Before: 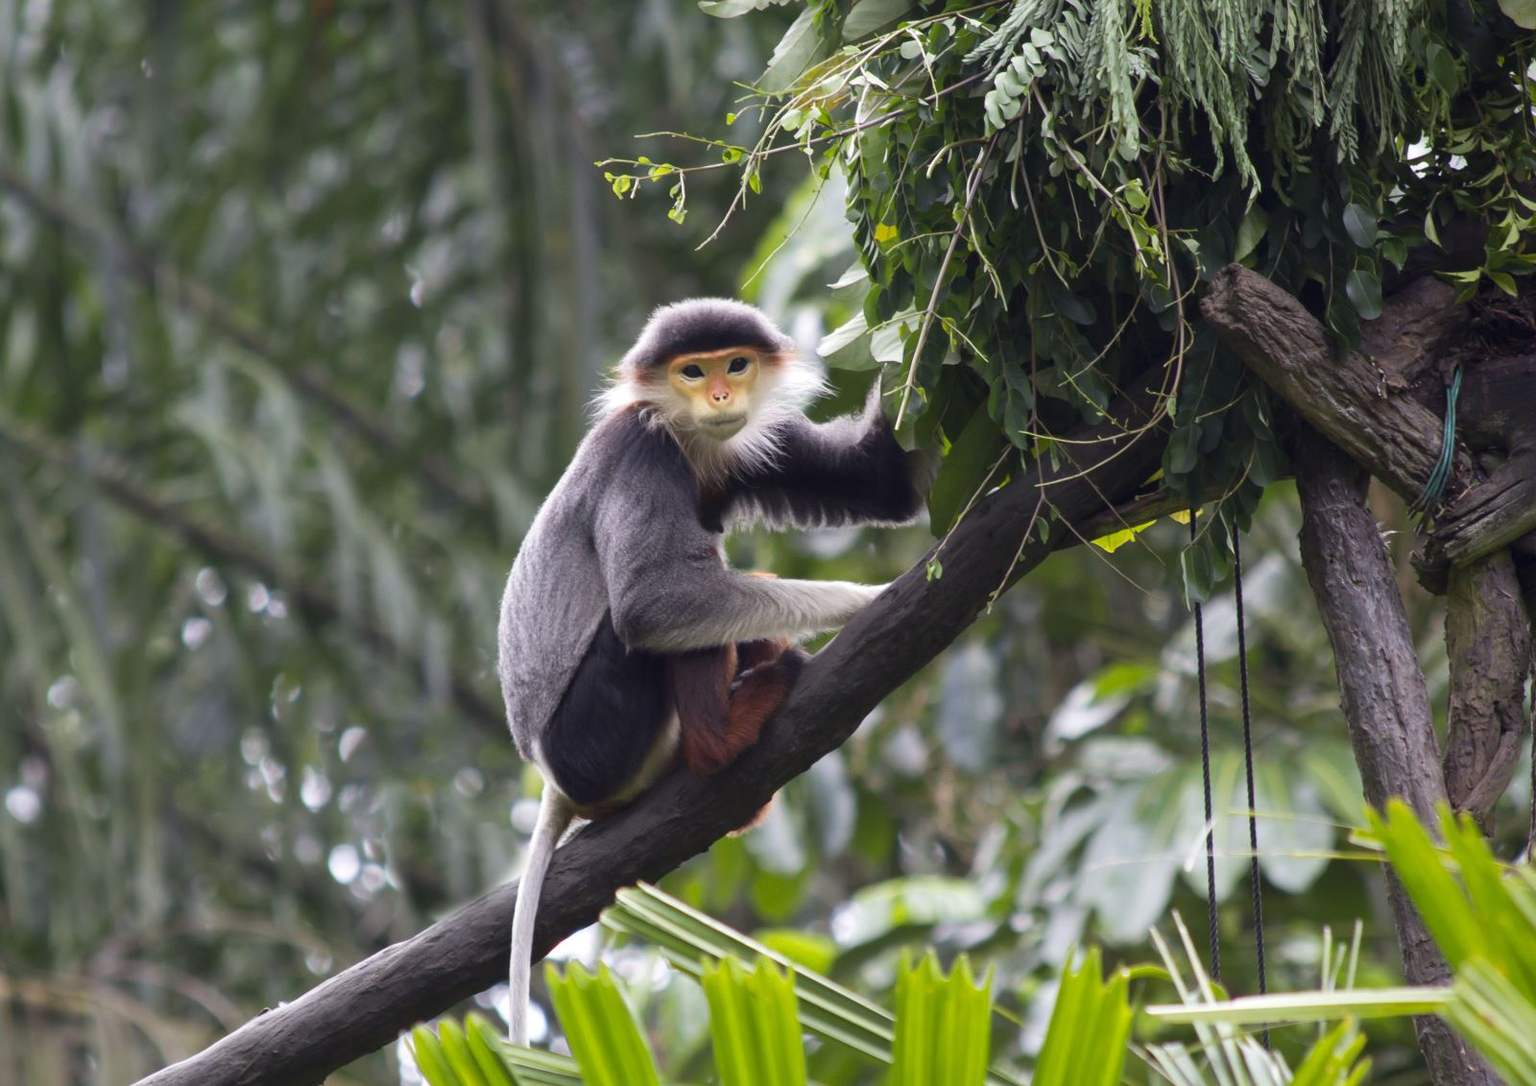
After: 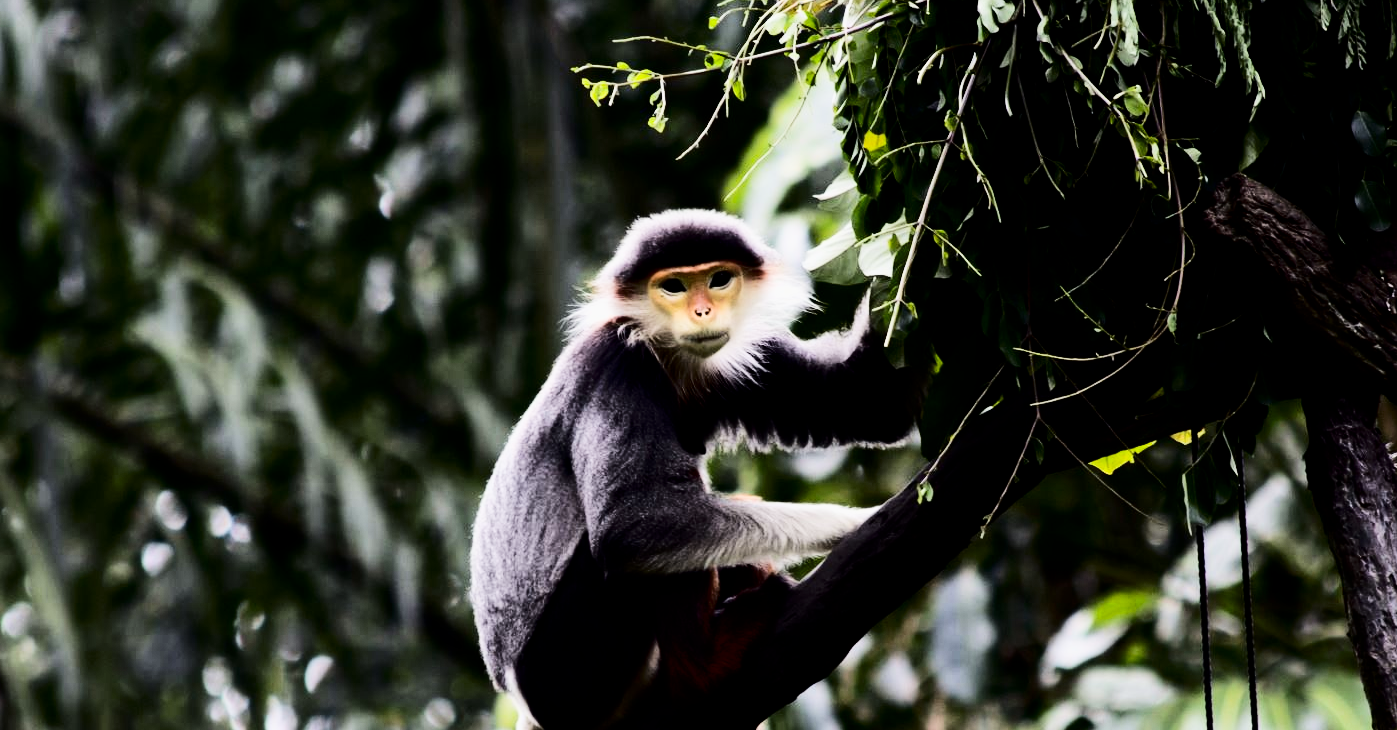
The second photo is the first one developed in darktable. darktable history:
crop: left 3.015%, top 8.969%, right 9.647%, bottom 26.457%
filmic rgb: black relative exposure -5 EV, hardness 2.88, contrast 1.4, highlights saturation mix -30%
contrast brightness saturation: contrast 0.24, brightness -0.24, saturation 0.14
tone equalizer: -8 EV -0.75 EV, -7 EV -0.7 EV, -6 EV -0.6 EV, -5 EV -0.4 EV, -3 EV 0.4 EV, -2 EV 0.6 EV, -1 EV 0.7 EV, +0 EV 0.75 EV, edges refinement/feathering 500, mask exposure compensation -1.57 EV, preserve details no
